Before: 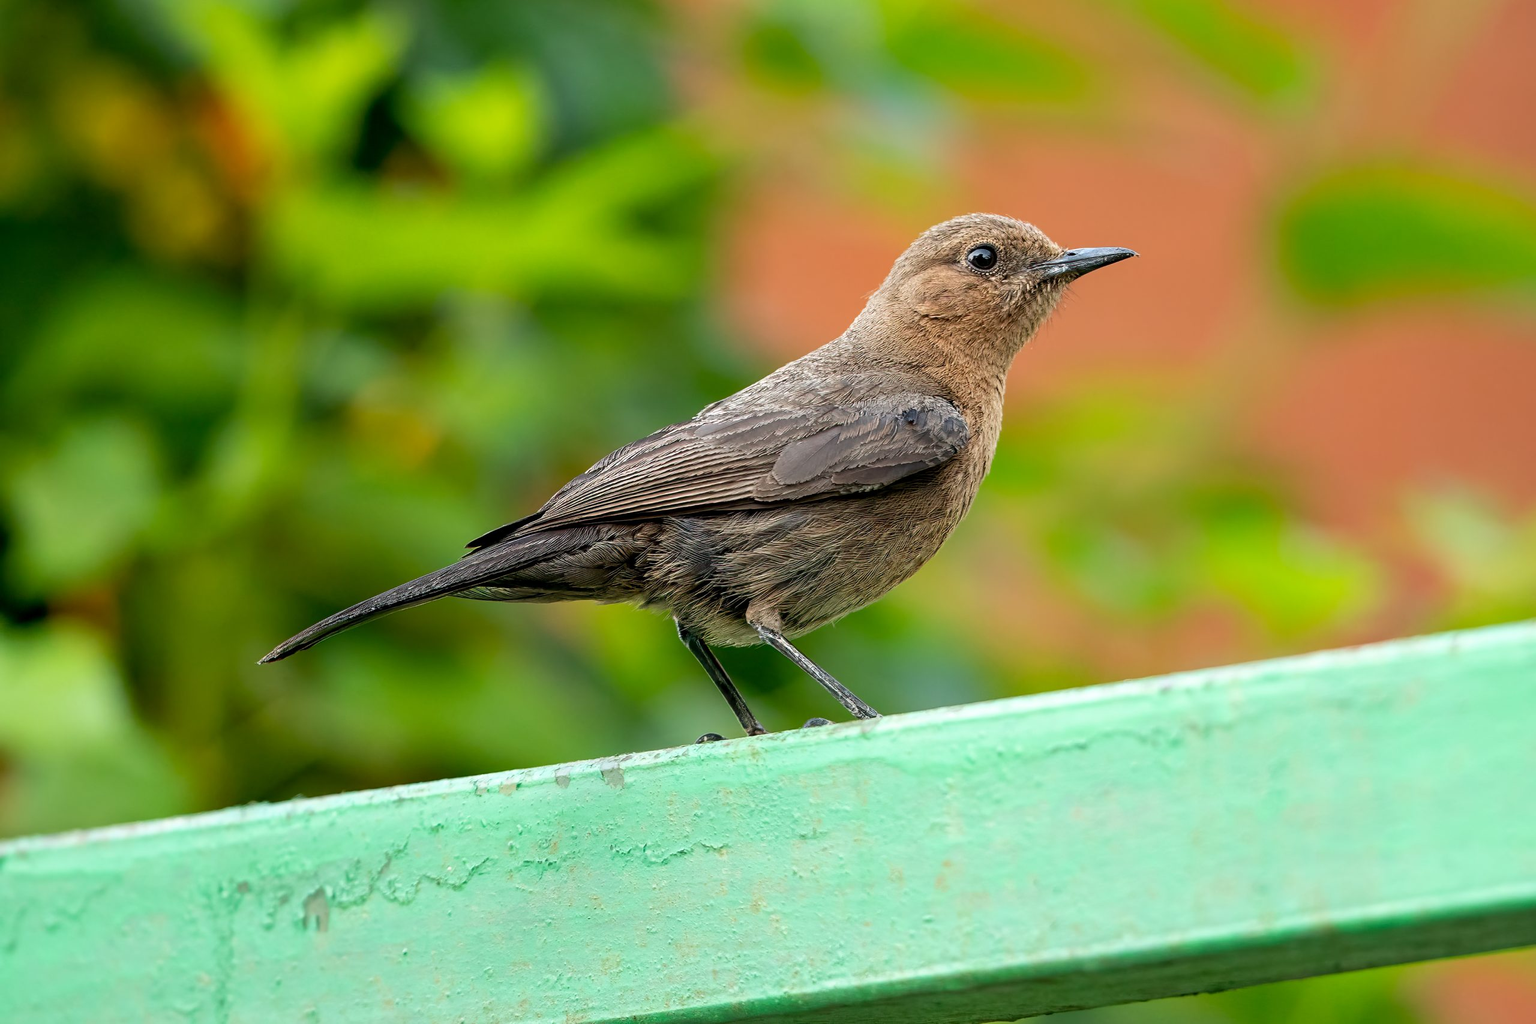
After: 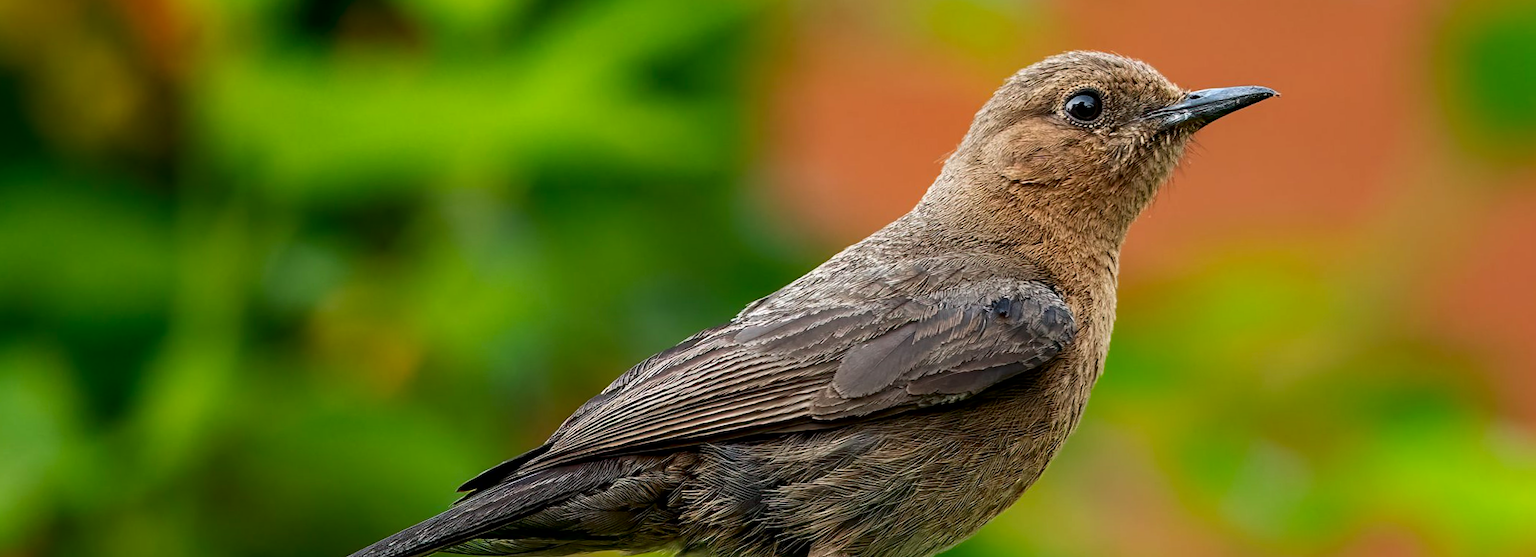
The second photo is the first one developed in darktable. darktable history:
contrast brightness saturation: contrast 0.07, brightness -0.14, saturation 0.11
crop: left 7.036%, top 18.398%, right 14.379%, bottom 40.043%
rotate and perspective: rotation -2.22°, lens shift (horizontal) -0.022, automatic cropping off
